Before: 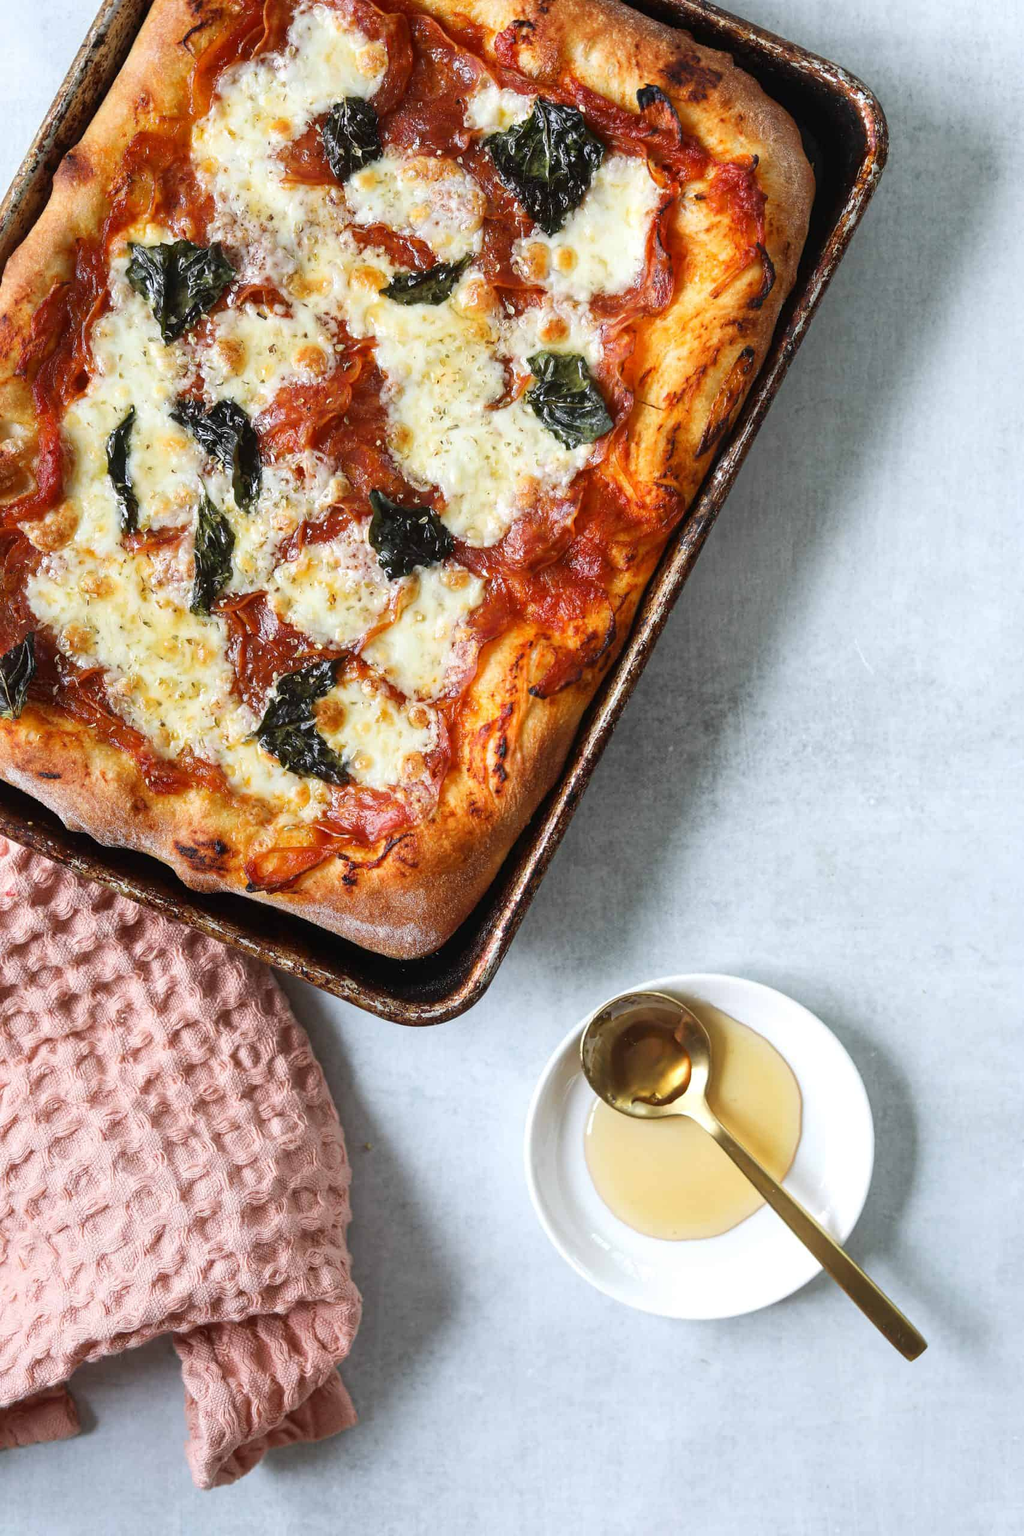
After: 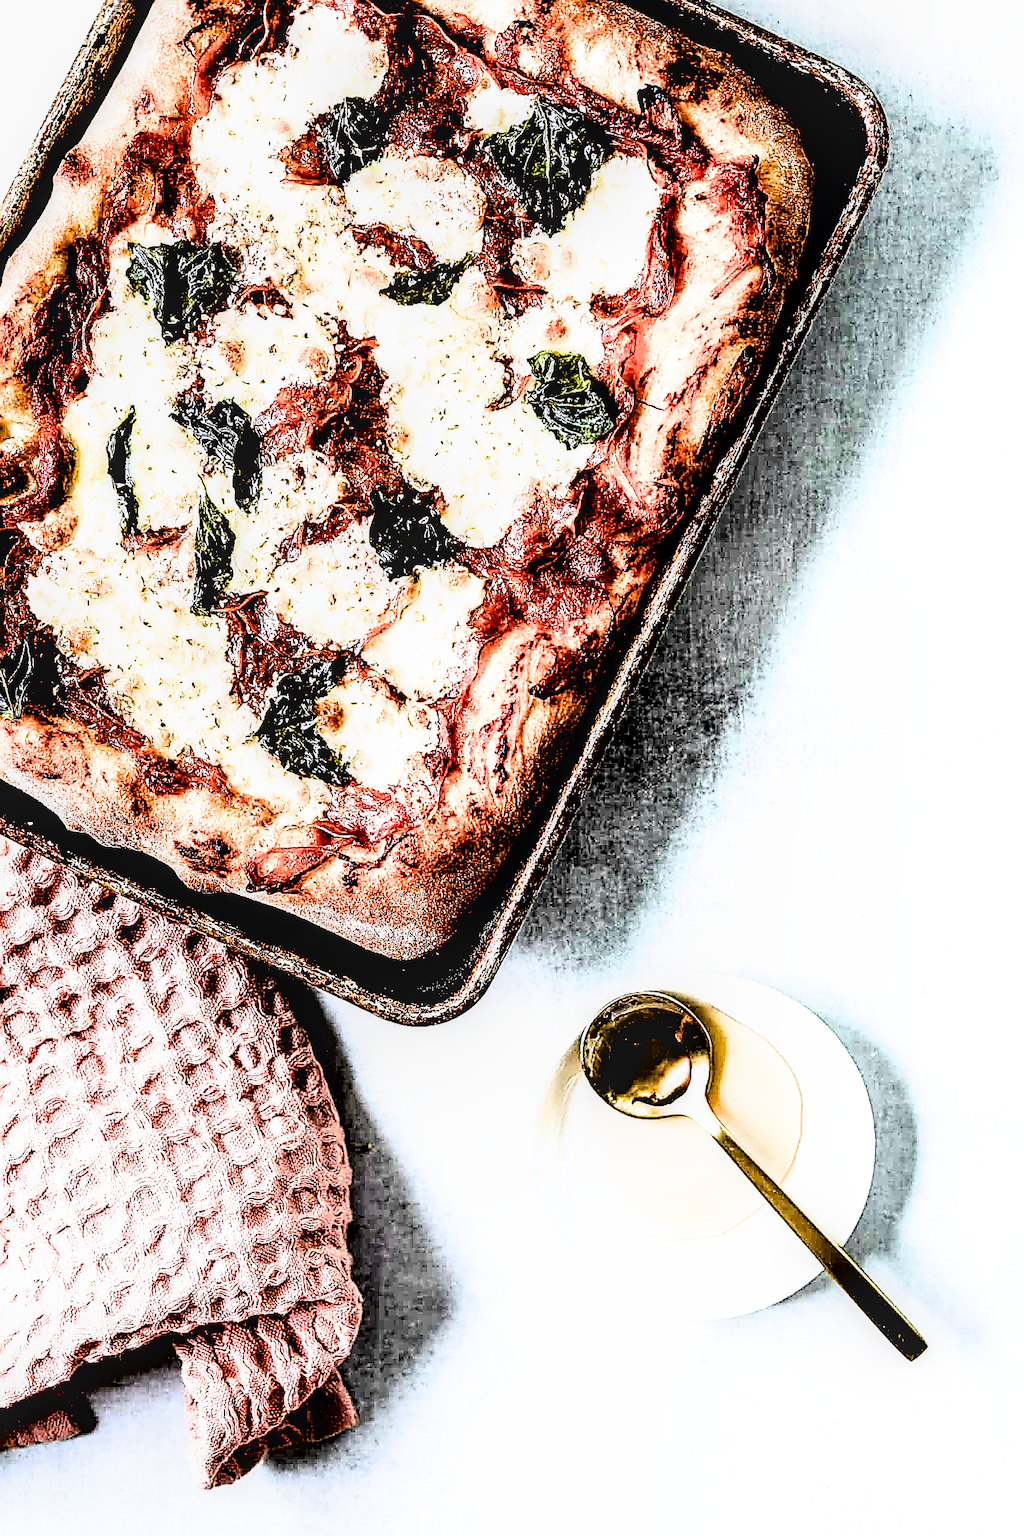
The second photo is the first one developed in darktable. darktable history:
sharpen: amount 2
filmic rgb: white relative exposure 2.34 EV, hardness 6.59
exposure: black level correction 0.046, exposure -0.228 EV, compensate highlight preservation false
local contrast: detail 150%
rgb curve: curves: ch0 [(0, 0) (0.21, 0.15) (0.24, 0.21) (0.5, 0.75) (0.75, 0.96) (0.89, 0.99) (1, 1)]; ch1 [(0, 0.02) (0.21, 0.13) (0.25, 0.2) (0.5, 0.67) (0.75, 0.9) (0.89, 0.97) (1, 1)]; ch2 [(0, 0.02) (0.21, 0.13) (0.25, 0.2) (0.5, 0.67) (0.75, 0.9) (0.89, 0.97) (1, 1)], compensate middle gray true
tone curve: curves: ch0 [(0, 0.013) (0.054, 0.018) (0.205, 0.191) (0.289, 0.292) (0.39, 0.424) (0.493, 0.551) (0.666, 0.743) (0.795, 0.841) (1, 0.998)]; ch1 [(0, 0) (0.385, 0.343) (0.439, 0.415) (0.494, 0.495) (0.501, 0.501) (0.51, 0.509) (0.548, 0.554) (0.586, 0.614) (0.66, 0.706) (0.783, 0.804) (1, 1)]; ch2 [(0, 0) (0.304, 0.31) (0.403, 0.399) (0.441, 0.428) (0.47, 0.469) (0.498, 0.496) (0.524, 0.538) (0.566, 0.579) (0.633, 0.665) (0.7, 0.711) (1, 1)], color space Lab, independent channels, preserve colors none
